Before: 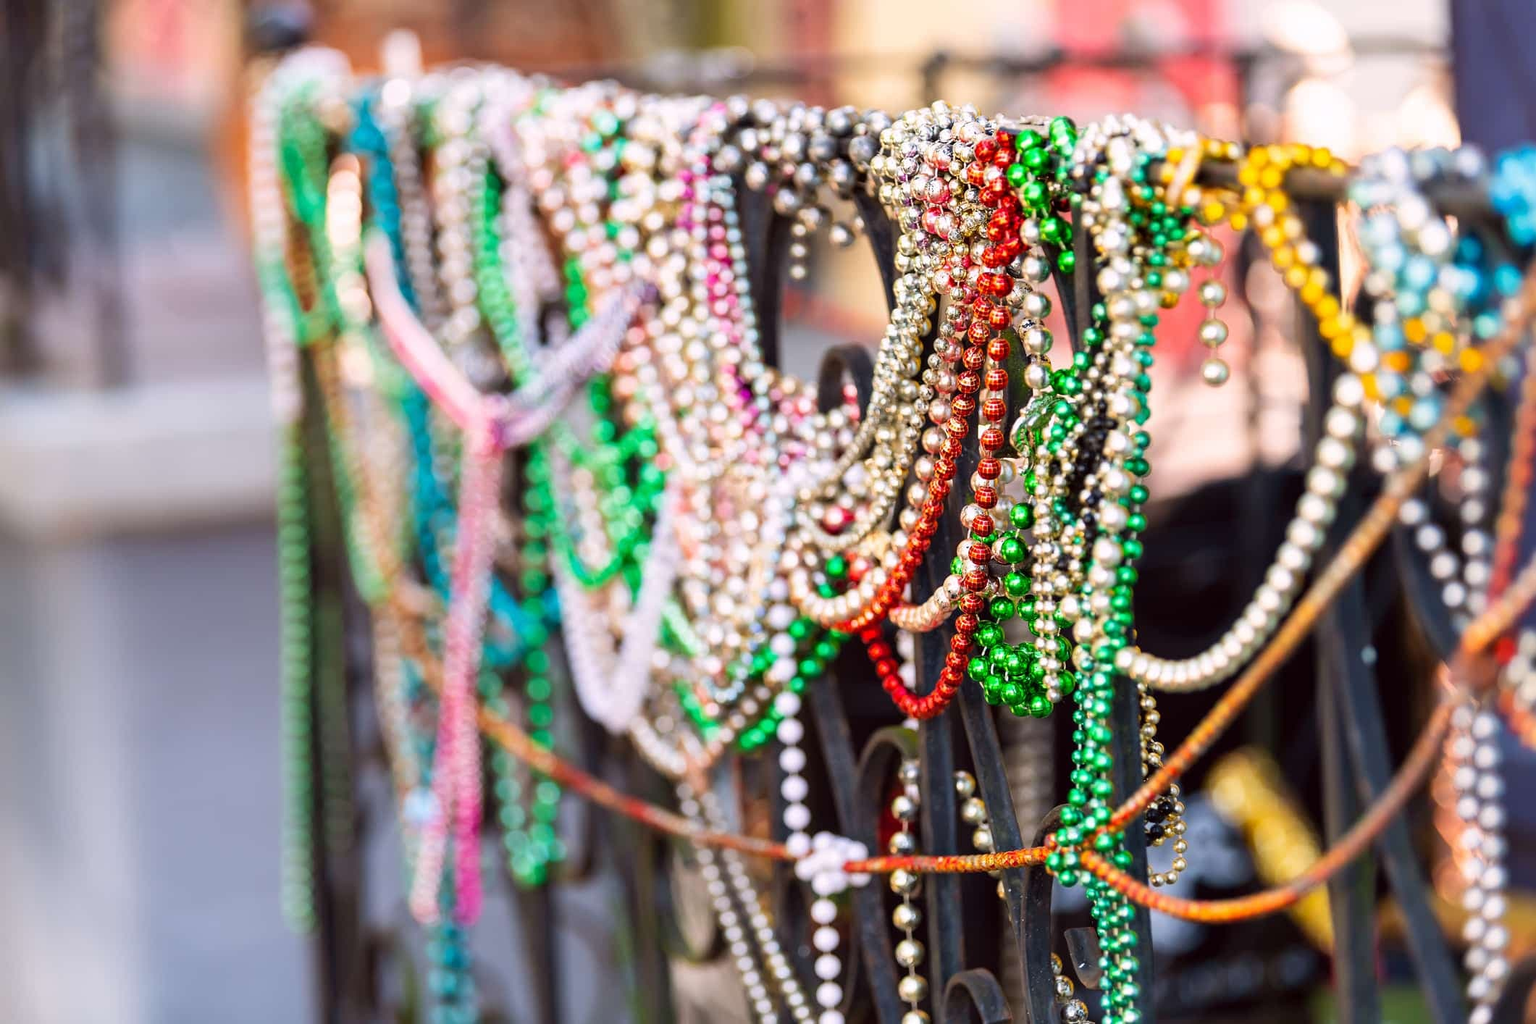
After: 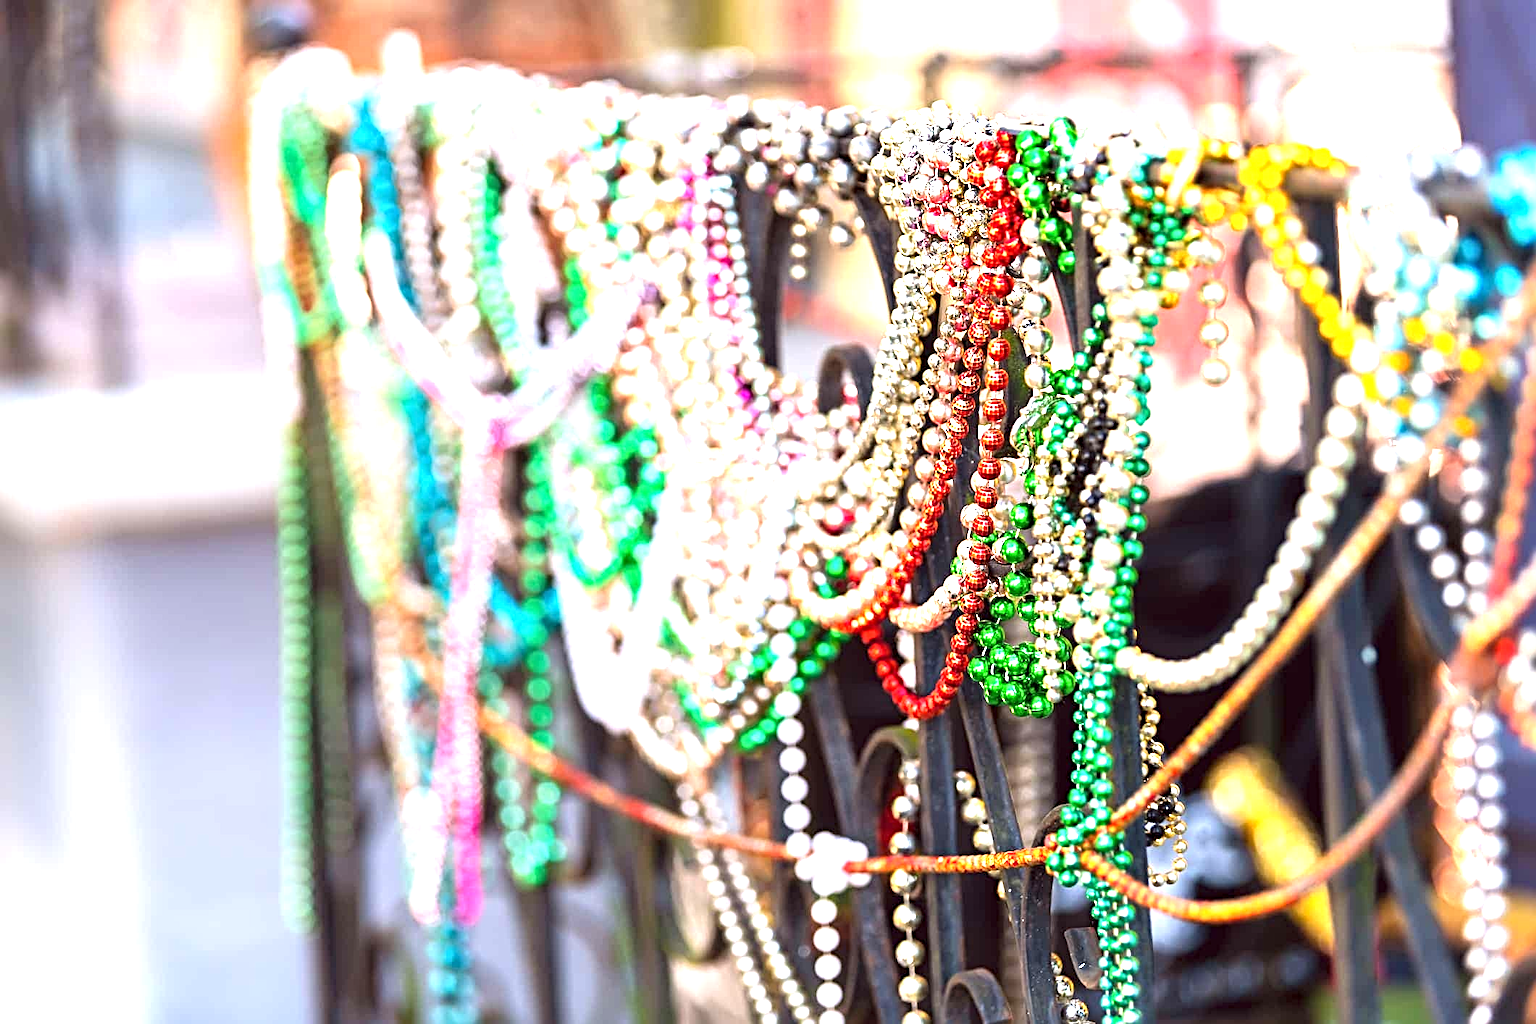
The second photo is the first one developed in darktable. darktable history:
sharpen: radius 4
exposure: black level correction 0, exposure 1.2 EV, compensate highlight preservation false
